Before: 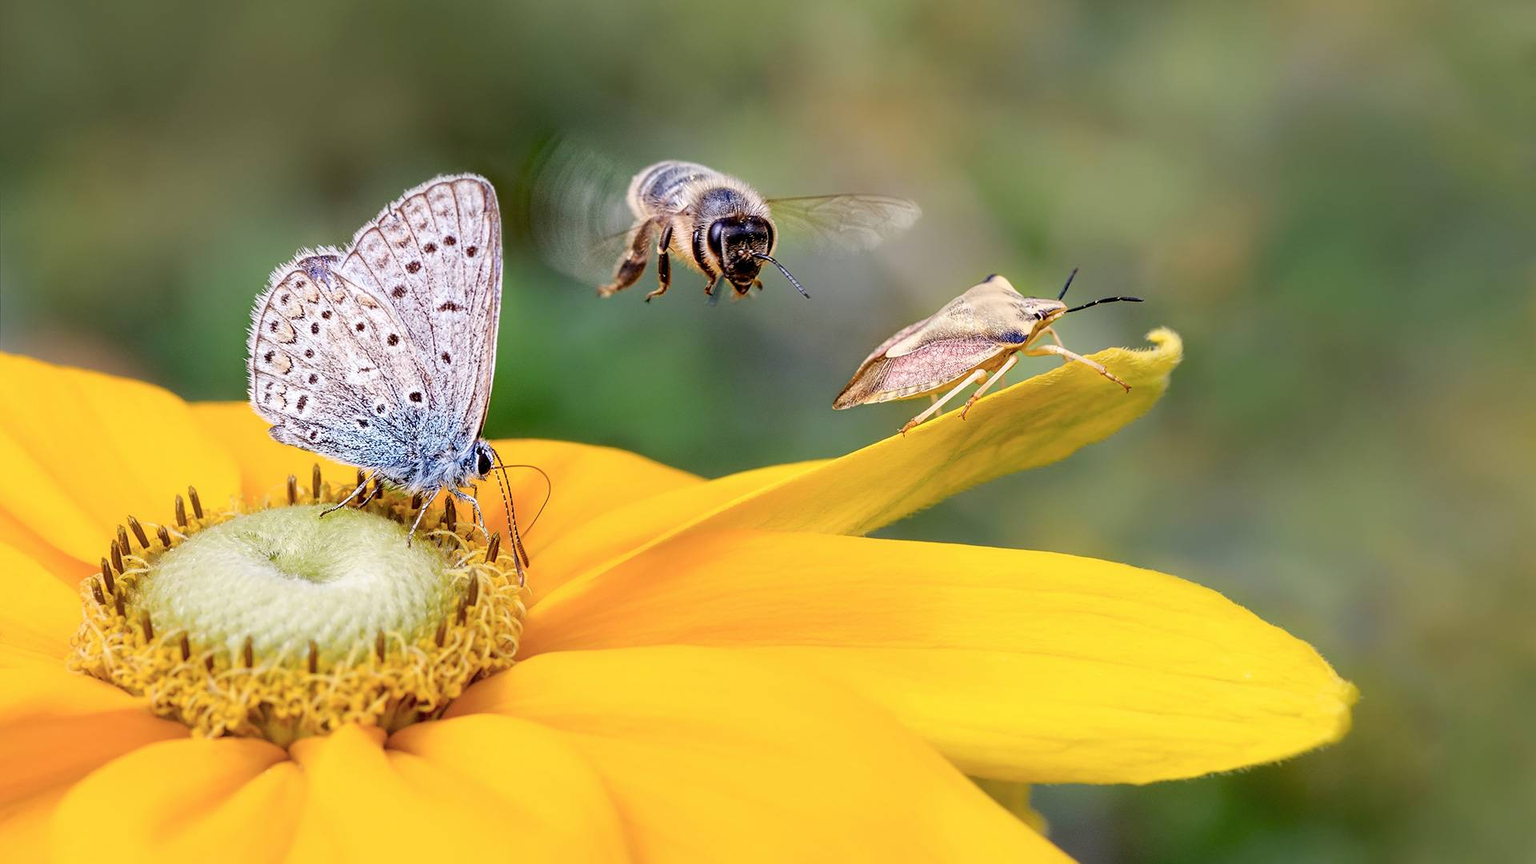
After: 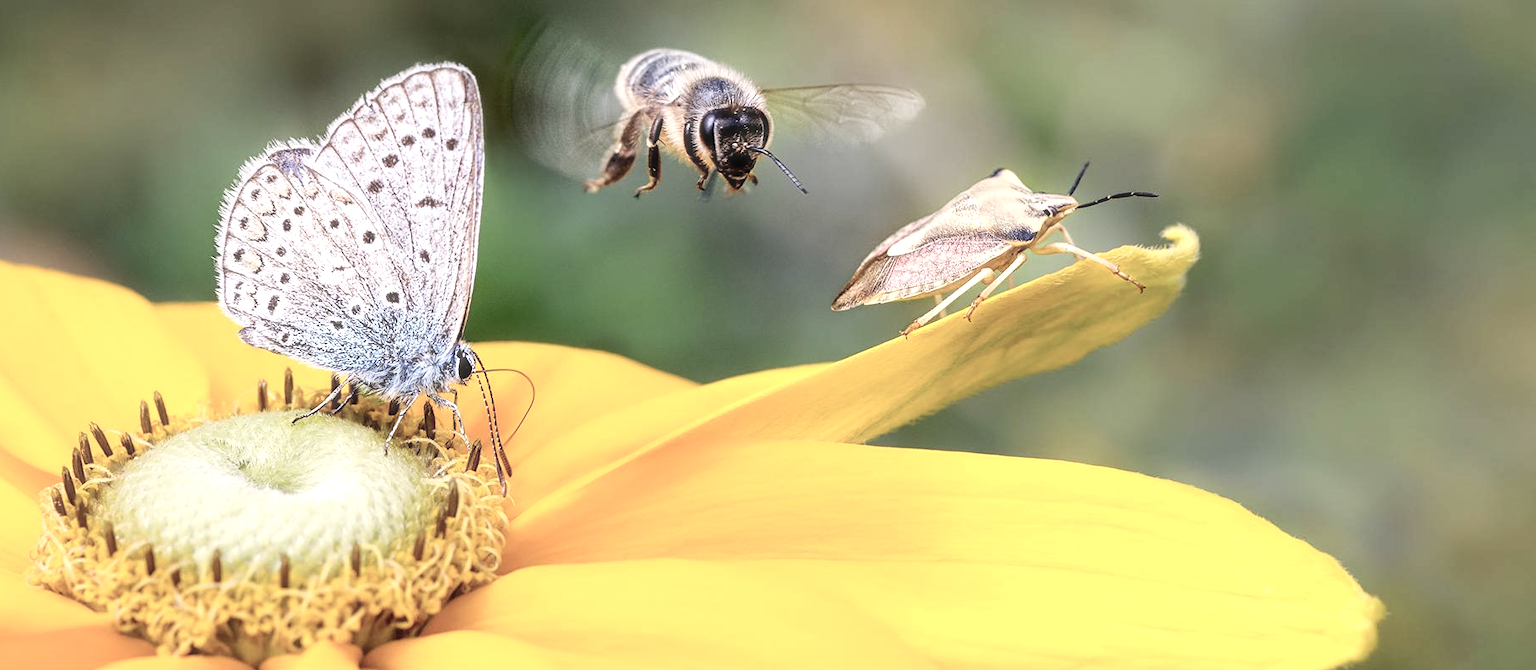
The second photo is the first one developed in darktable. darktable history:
crop and rotate: left 2.792%, top 13.306%, right 2.143%, bottom 12.854%
tone equalizer: -8 EV -0.384 EV, -7 EV -0.418 EV, -6 EV -0.309 EV, -5 EV -0.257 EV, -3 EV 0.228 EV, -2 EV 0.351 EV, -1 EV 0.375 EV, +0 EV 0.446 EV
haze removal: strength -0.1, compatibility mode true
contrast brightness saturation: contrast 0.104, saturation -0.283
